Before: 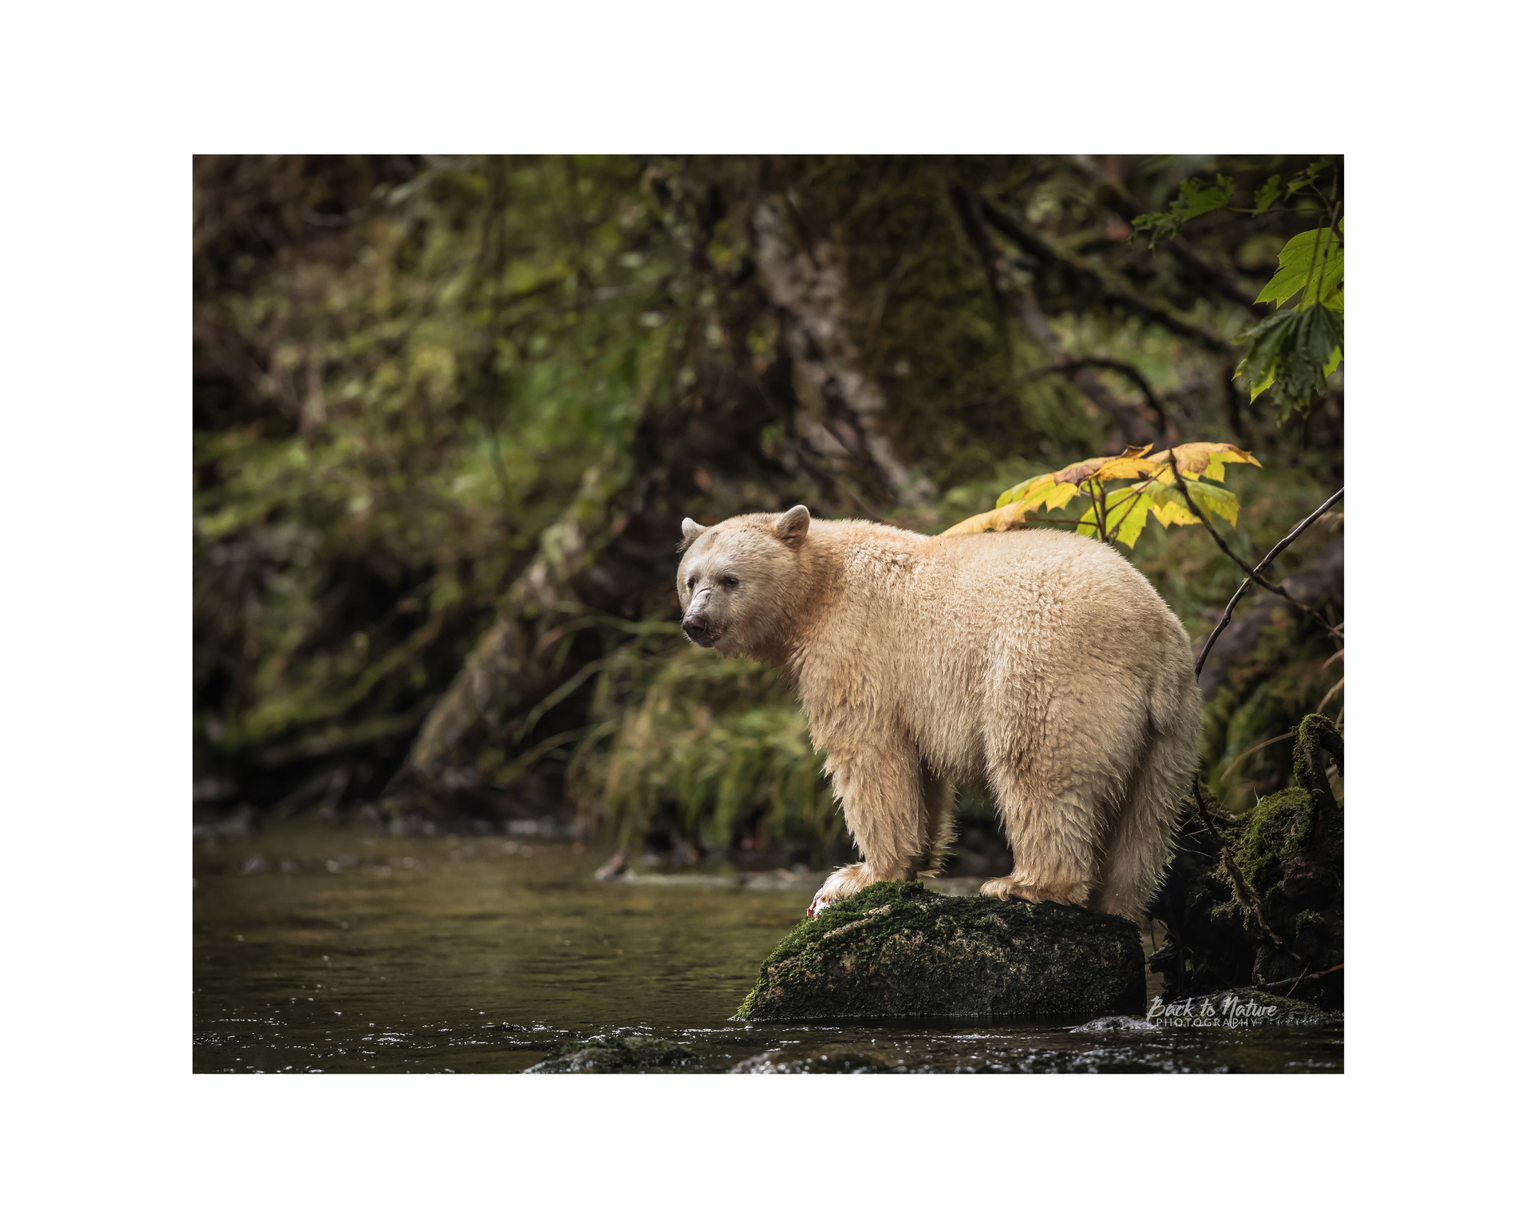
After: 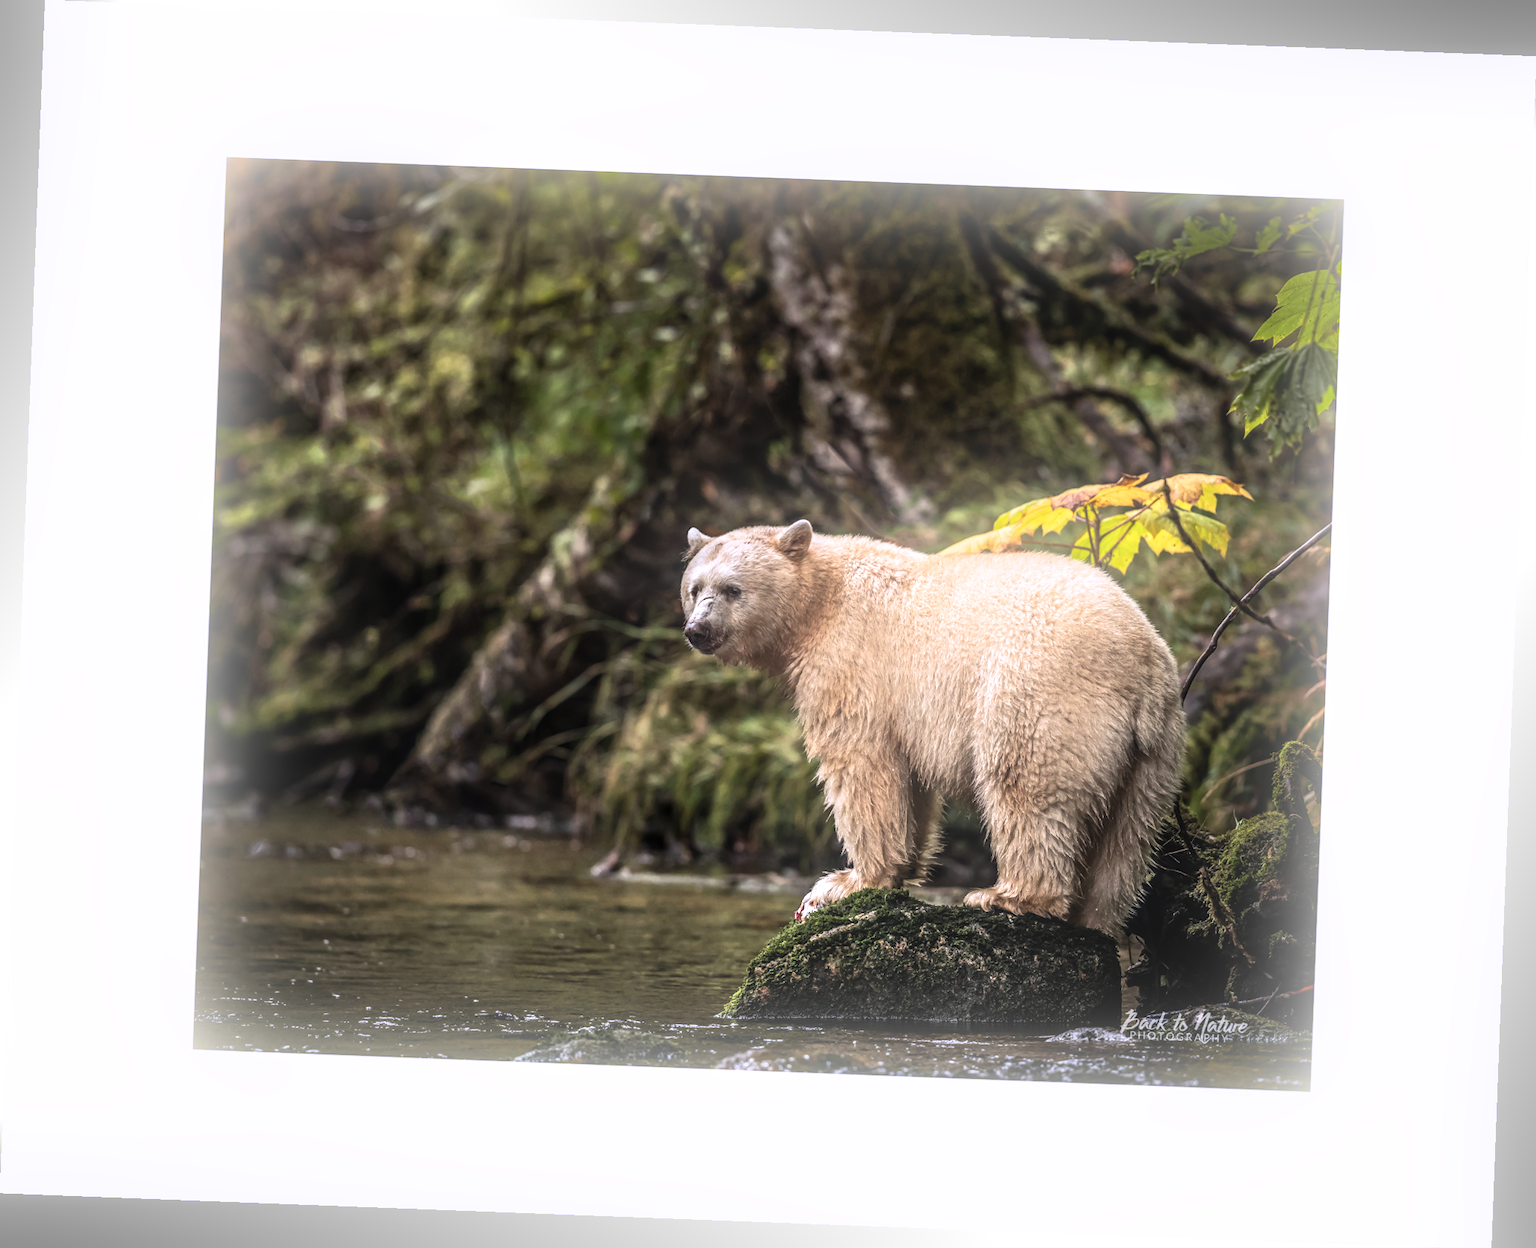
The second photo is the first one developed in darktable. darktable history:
bloom: on, module defaults
tone equalizer: -8 EV -0.417 EV, -7 EV -0.389 EV, -6 EV -0.333 EV, -5 EV -0.222 EV, -3 EV 0.222 EV, -2 EV 0.333 EV, -1 EV 0.389 EV, +0 EV 0.417 EV, edges refinement/feathering 500, mask exposure compensation -1.57 EV, preserve details no
white balance: red 1.004, blue 1.096
tone curve: curves: ch0 [(0, 0) (0.003, 0.003) (0.011, 0.011) (0.025, 0.025) (0.044, 0.044) (0.069, 0.069) (0.1, 0.099) (0.136, 0.135) (0.177, 0.176) (0.224, 0.223) (0.277, 0.275) (0.335, 0.333) (0.399, 0.396) (0.468, 0.465) (0.543, 0.545) (0.623, 0.625) (0.709, 0.71) (0.801, 0.801) (0.898, 0.898) (1, 1)], preserve colors none
rotate and perspective: rotation 2.17°, automatic cropping off
local contrast: highlights 25%, detail 130%
